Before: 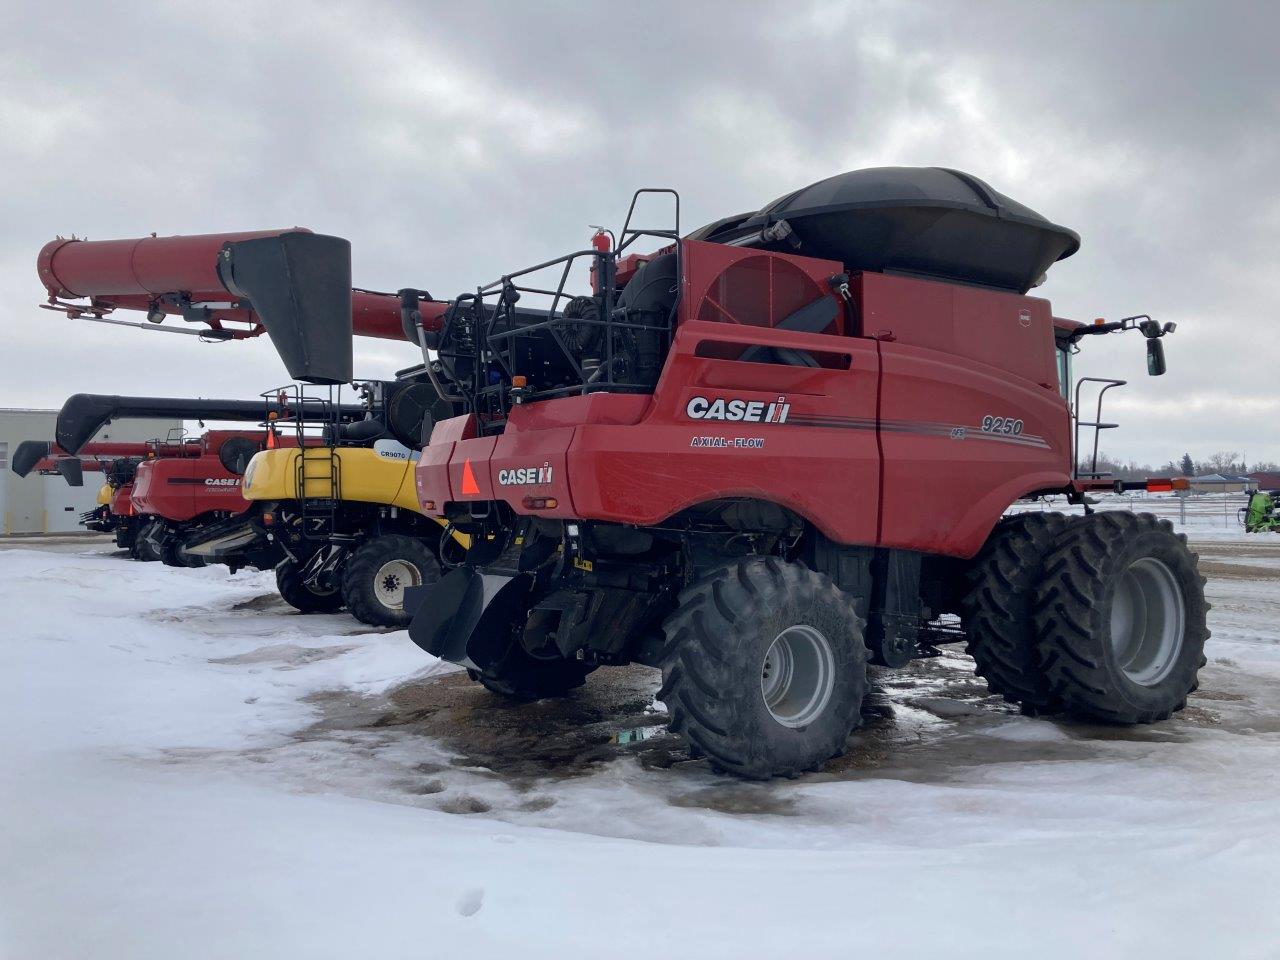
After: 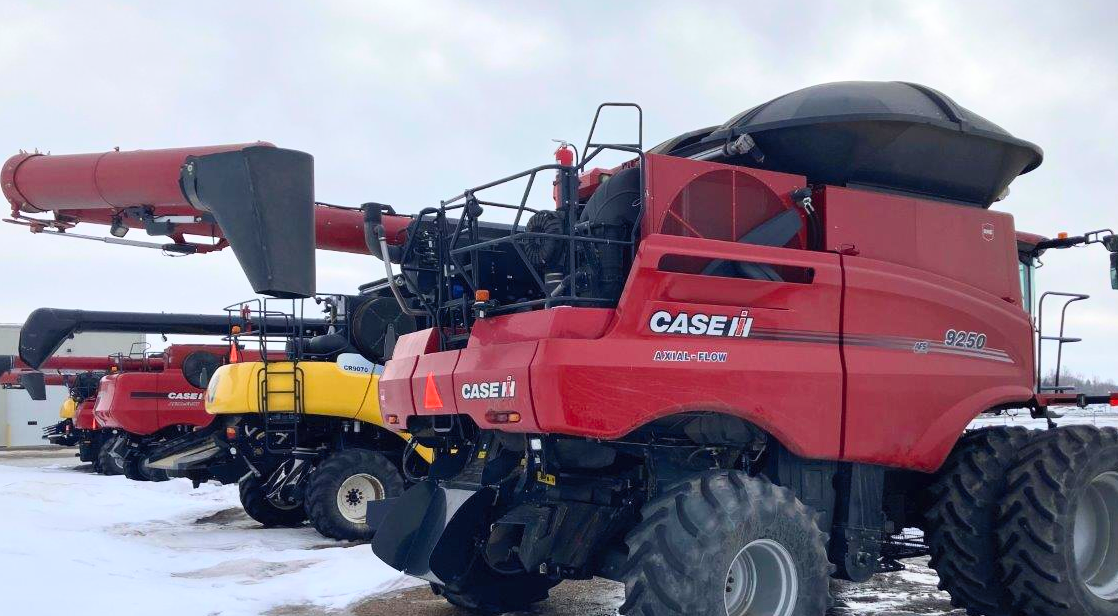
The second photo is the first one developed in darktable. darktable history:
contrast brightness saturation: contrast 0.238, brightness 0.266, saturation 0.373
crop: left 2.948%, top 8.998%, right 9.675%, bottom 26.785%
